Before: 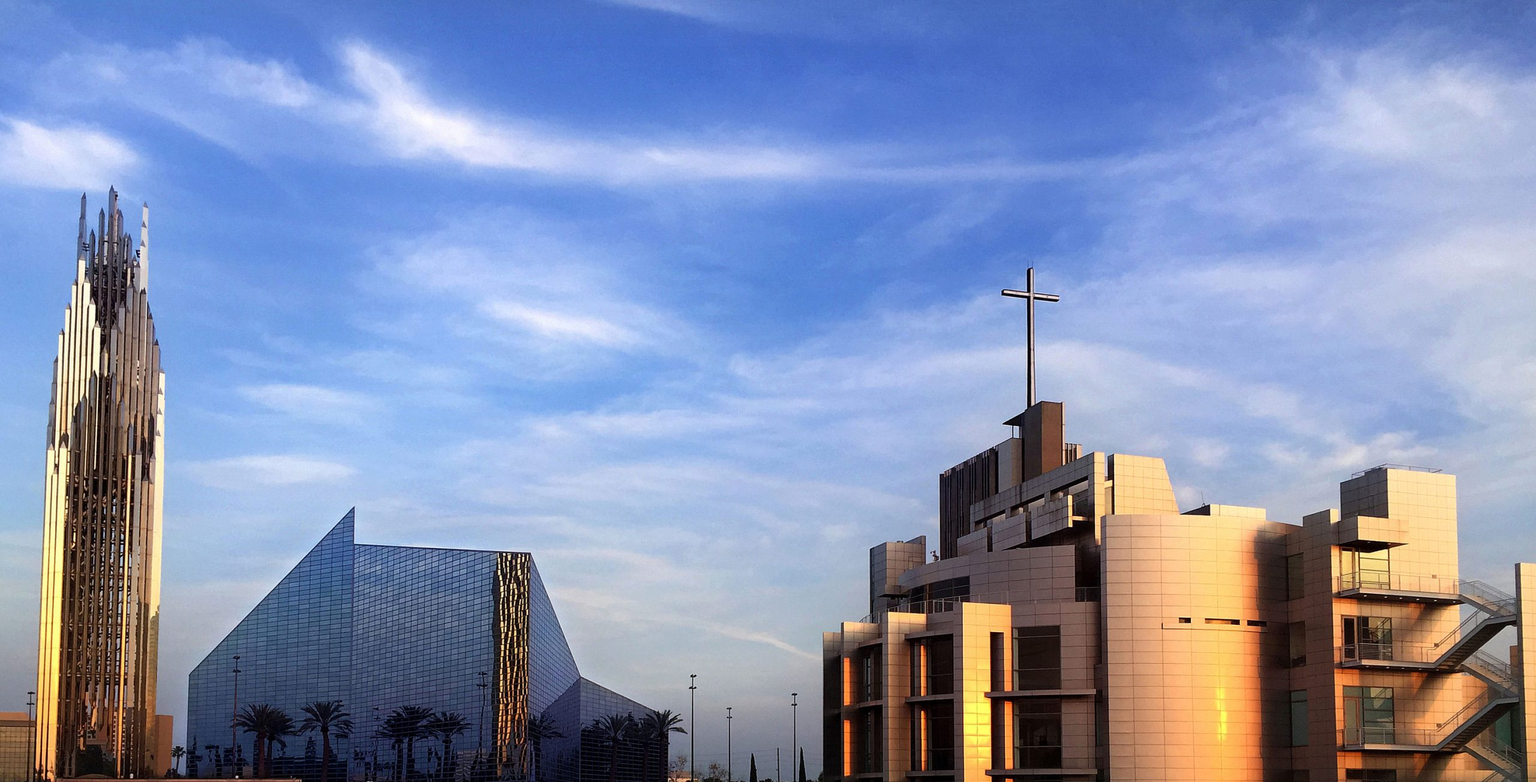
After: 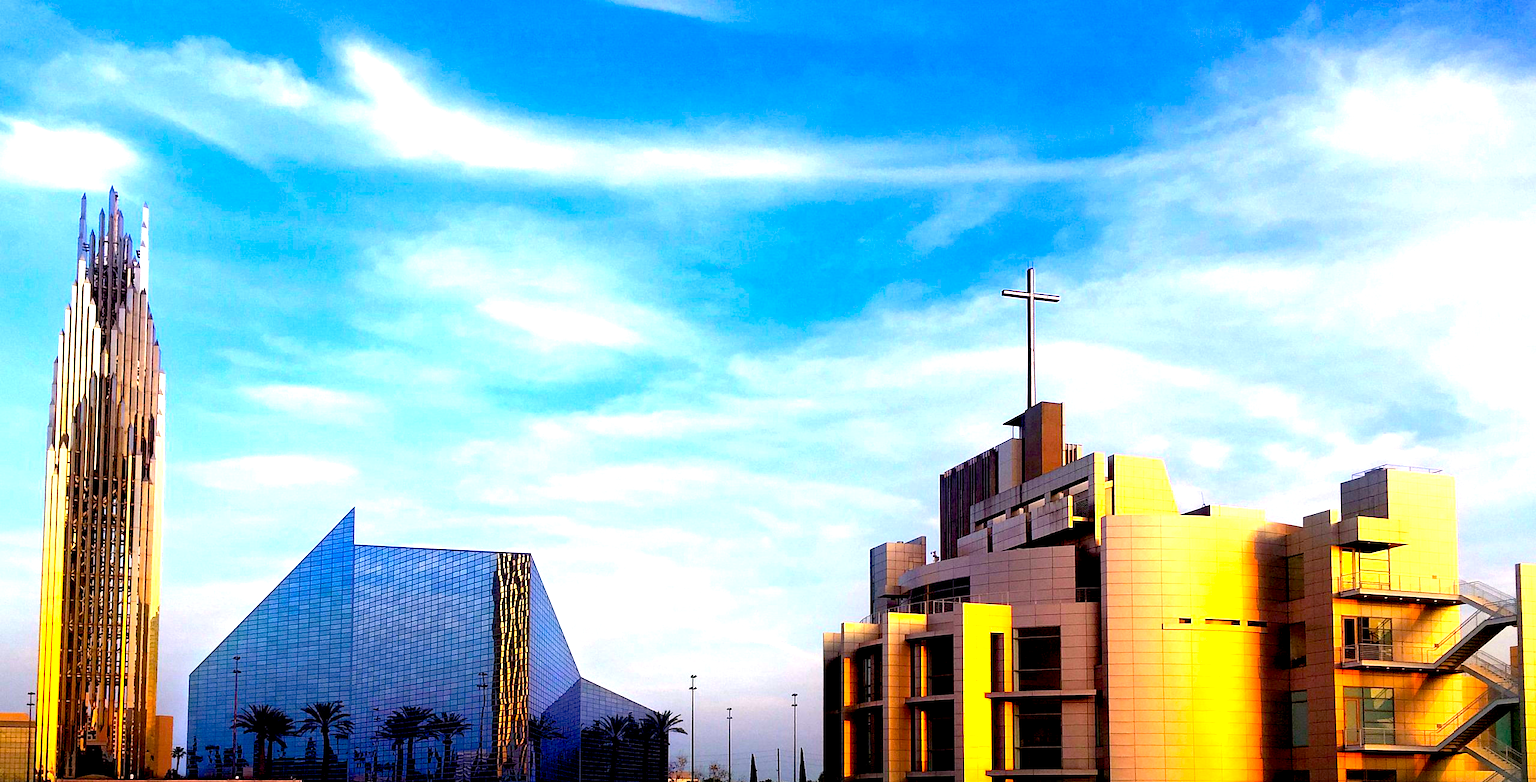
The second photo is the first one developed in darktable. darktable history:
exposure: black level correction 0.011, exposure 1.088 EV, compensate exposure bias true, compensate highlight preservation false
color balance rgb: linear chroma grading › global chroma 9.31%, global vibrance 41.49%
color correction: highlights a* 3.22, highlights b* 1.93, saturation 1.19
